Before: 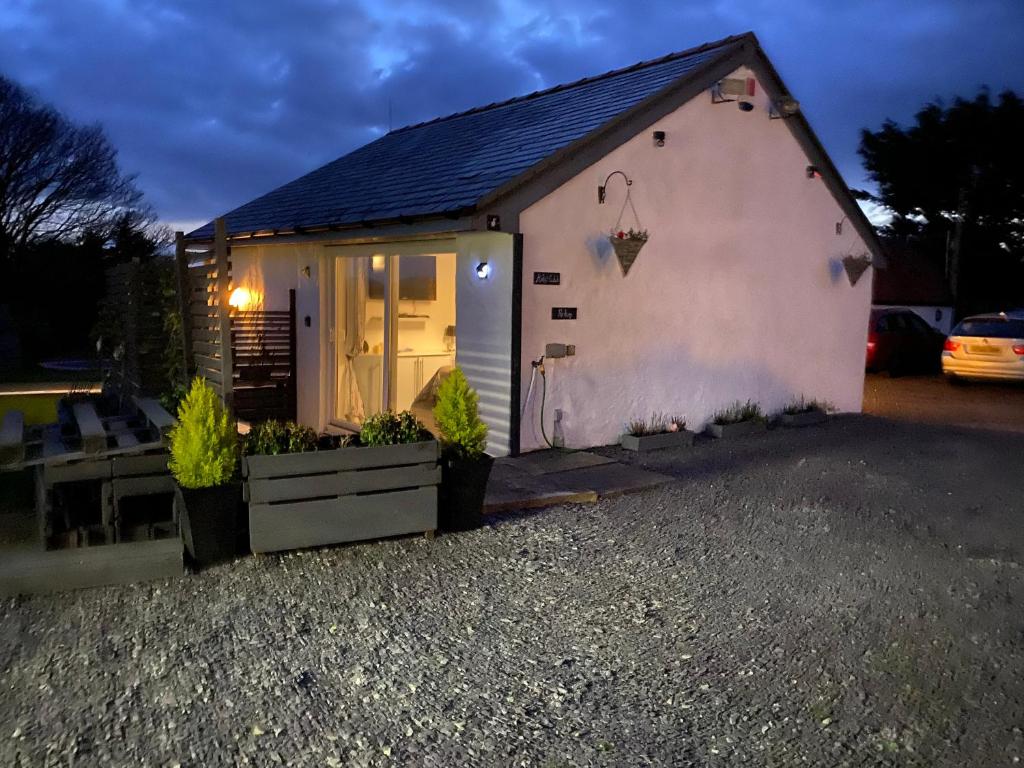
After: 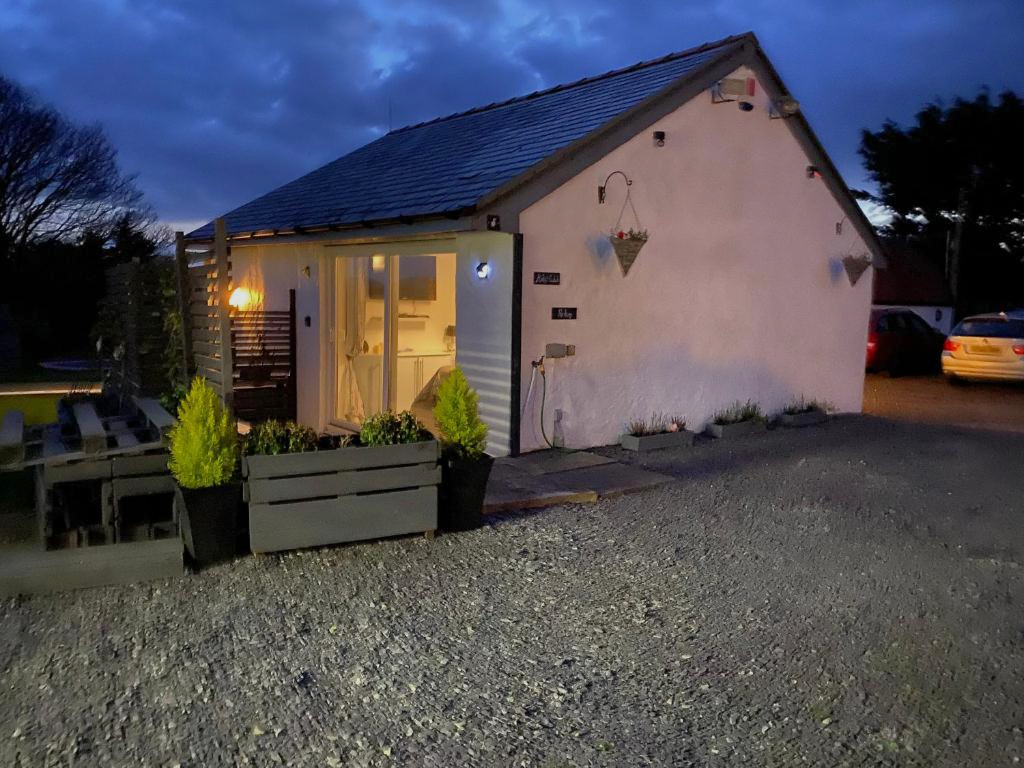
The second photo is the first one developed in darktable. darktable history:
tone equalizer: -8 EV 0.286 EV, -7 EV 0.453 EV, -6 EV 0.386 EV, -5 EV 0.24 EV, -3 EV -0.268 EV, -2 EV -0.395 EV, -1 EV -0.434 EV, +0 EV -0.242 EV, edges refinement/feathering 500, mask exposure compensation -1.57 EV, preserve details no
